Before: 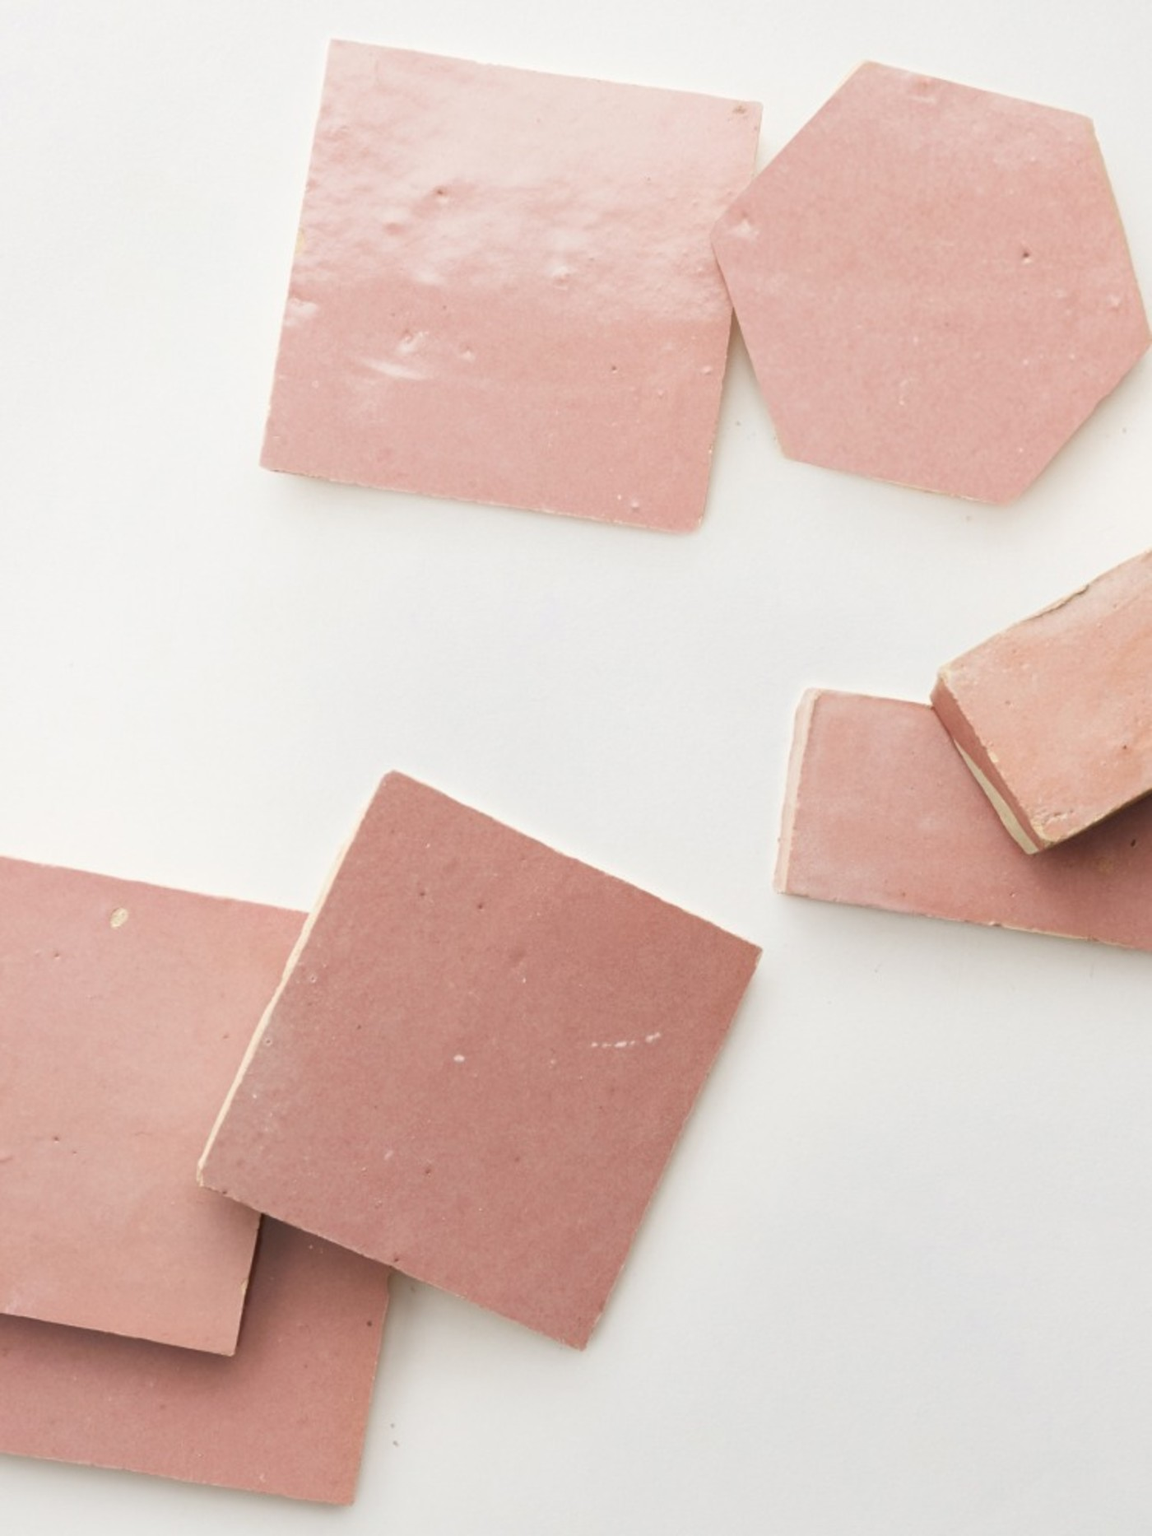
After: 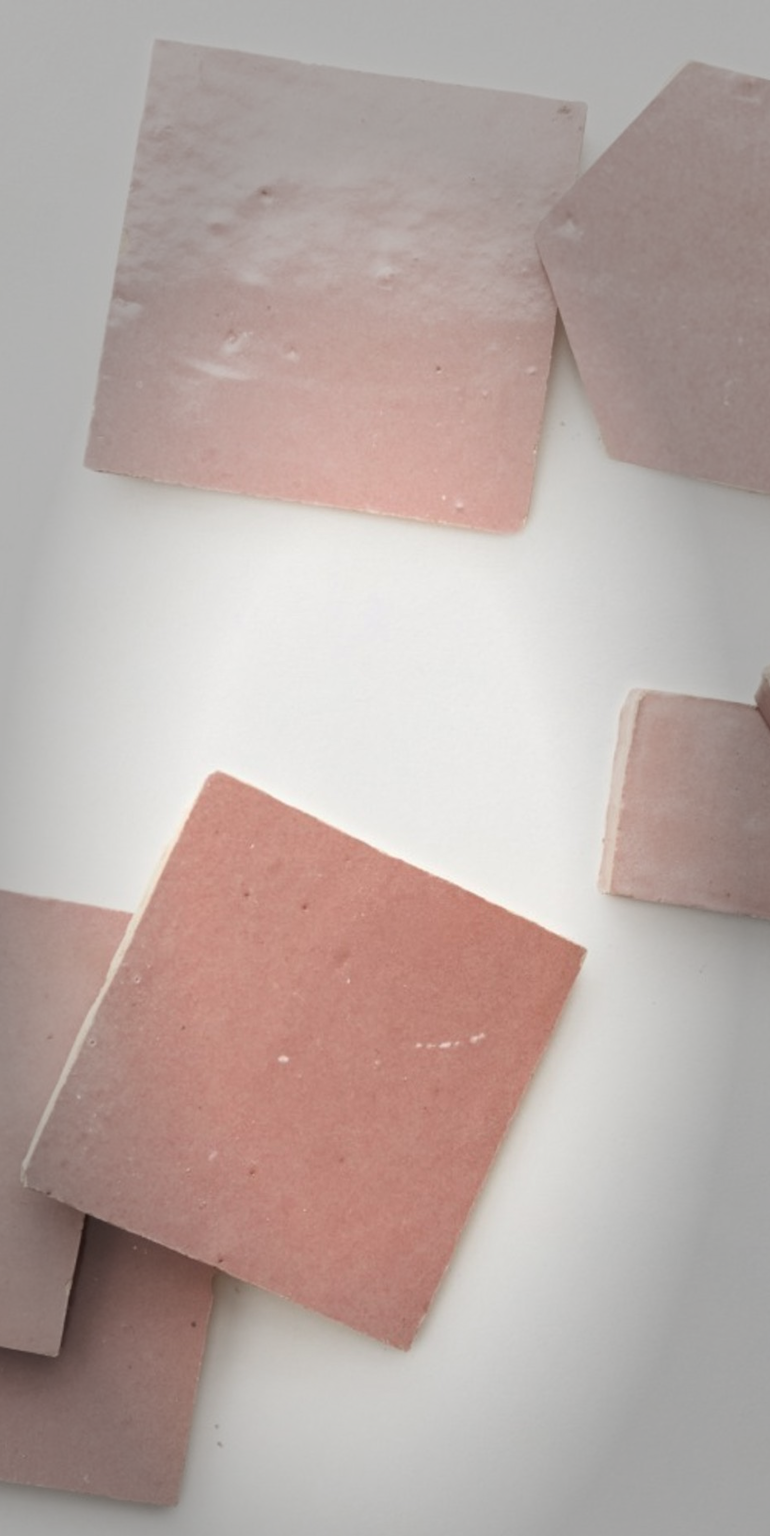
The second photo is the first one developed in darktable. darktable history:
crop and rotate: left 15.301%, right 17.891%
vignetting: fall-off start 47.46%, center (-0.036, 0.148), automatic ratio true, width/height ratio 1.292
